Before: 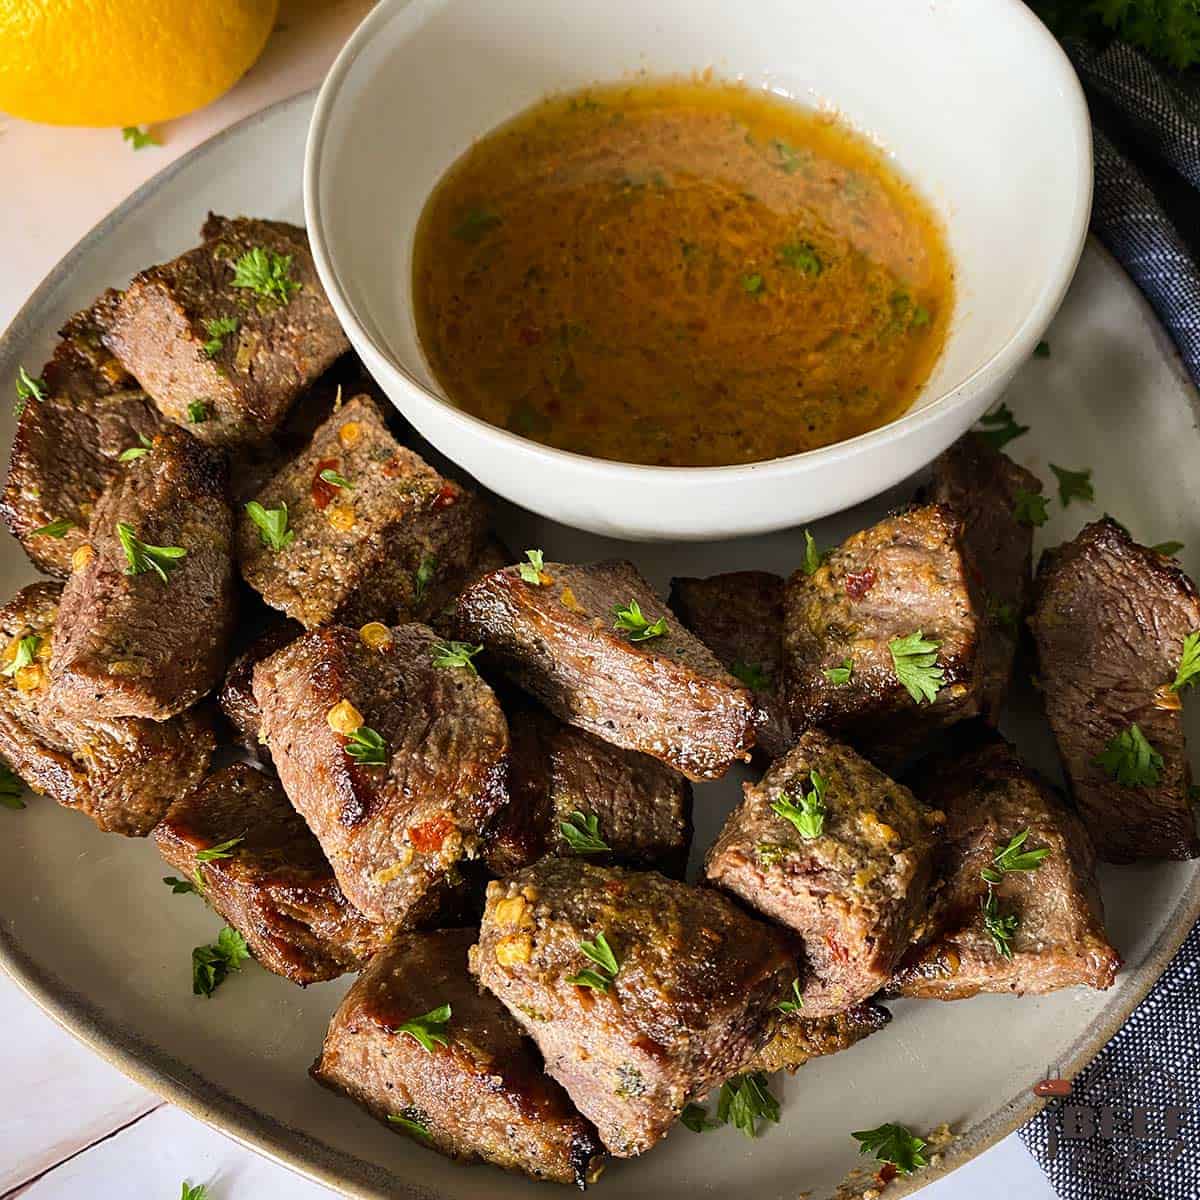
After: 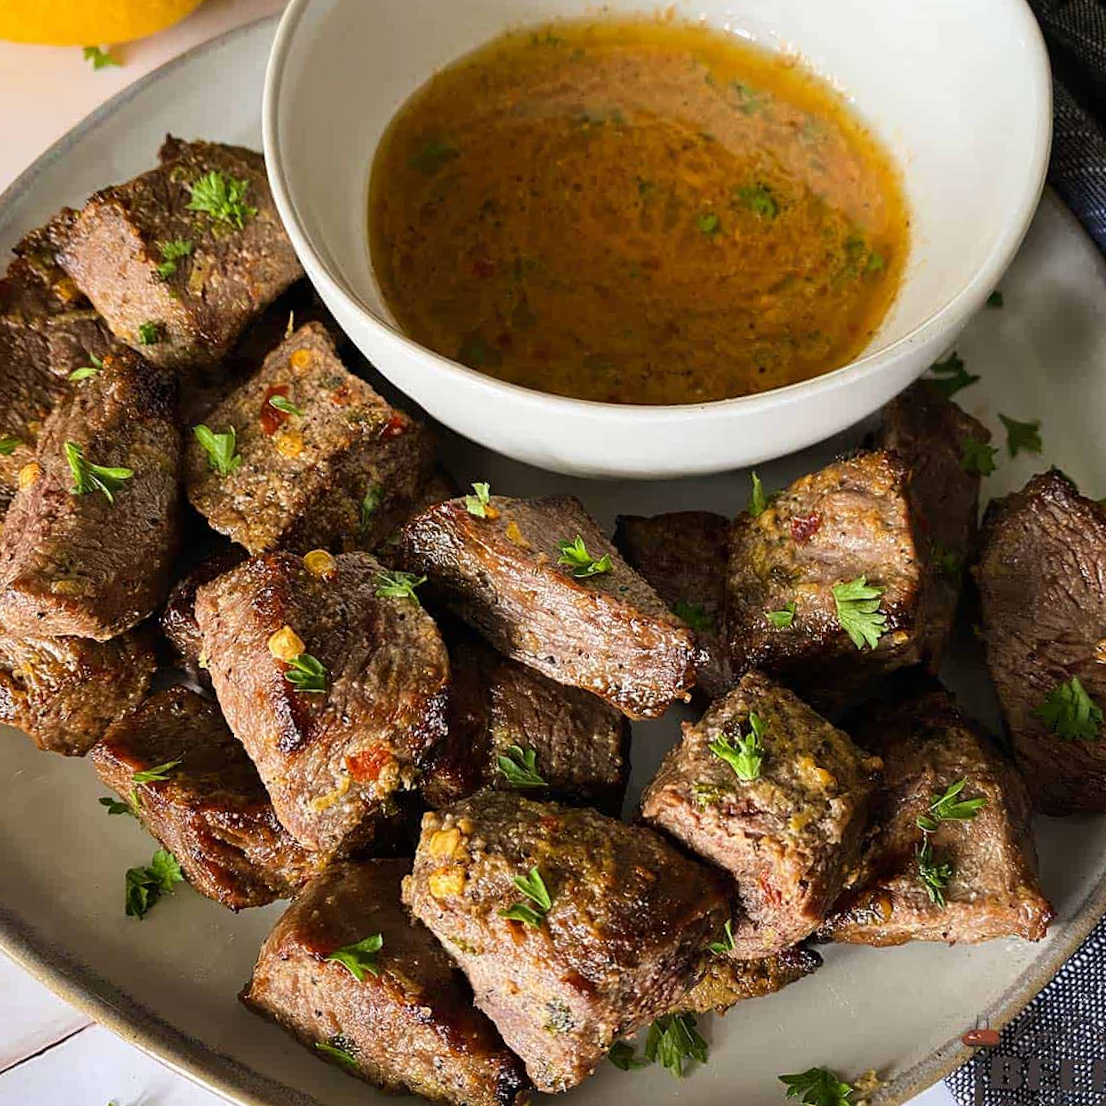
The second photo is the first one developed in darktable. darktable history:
crop and rotate: angle -1.91°, left 3.126%, top 4.039%, right 1.653%, bottom 0.744%
